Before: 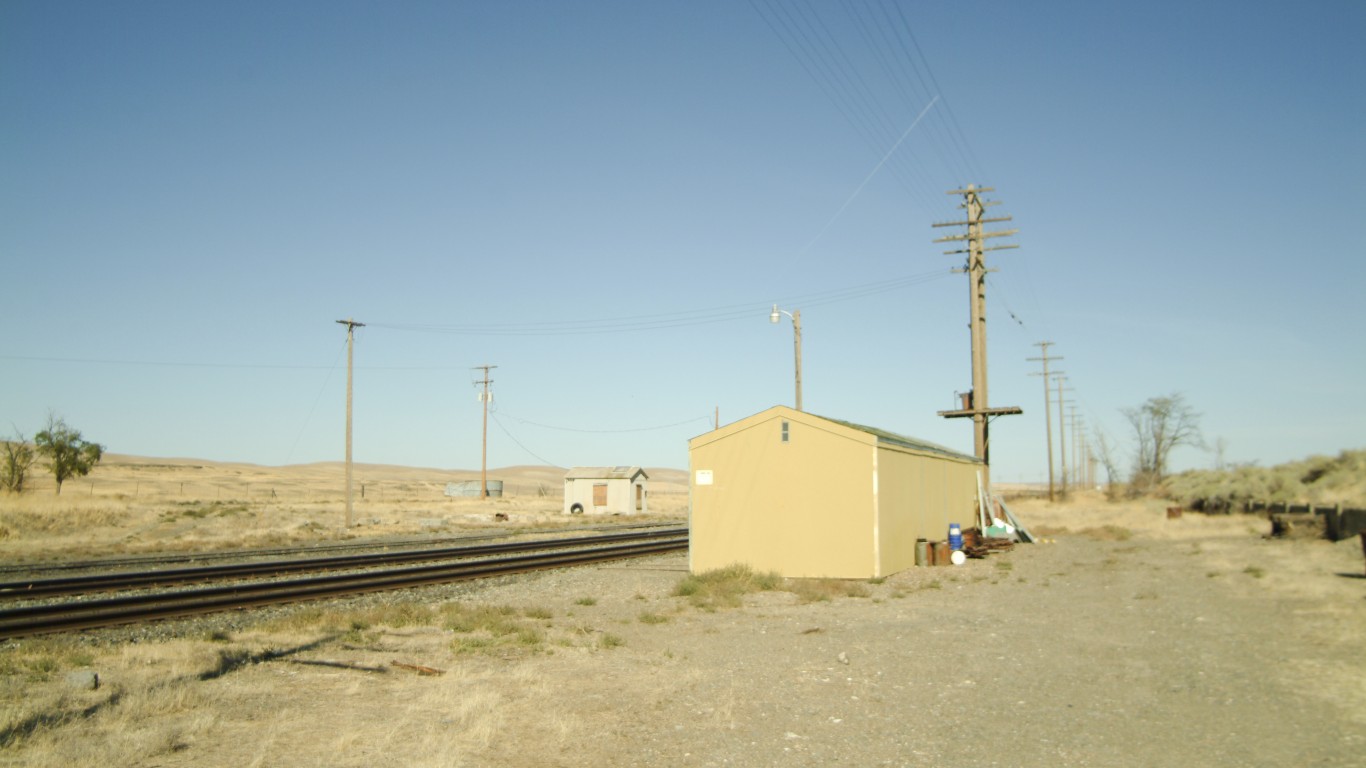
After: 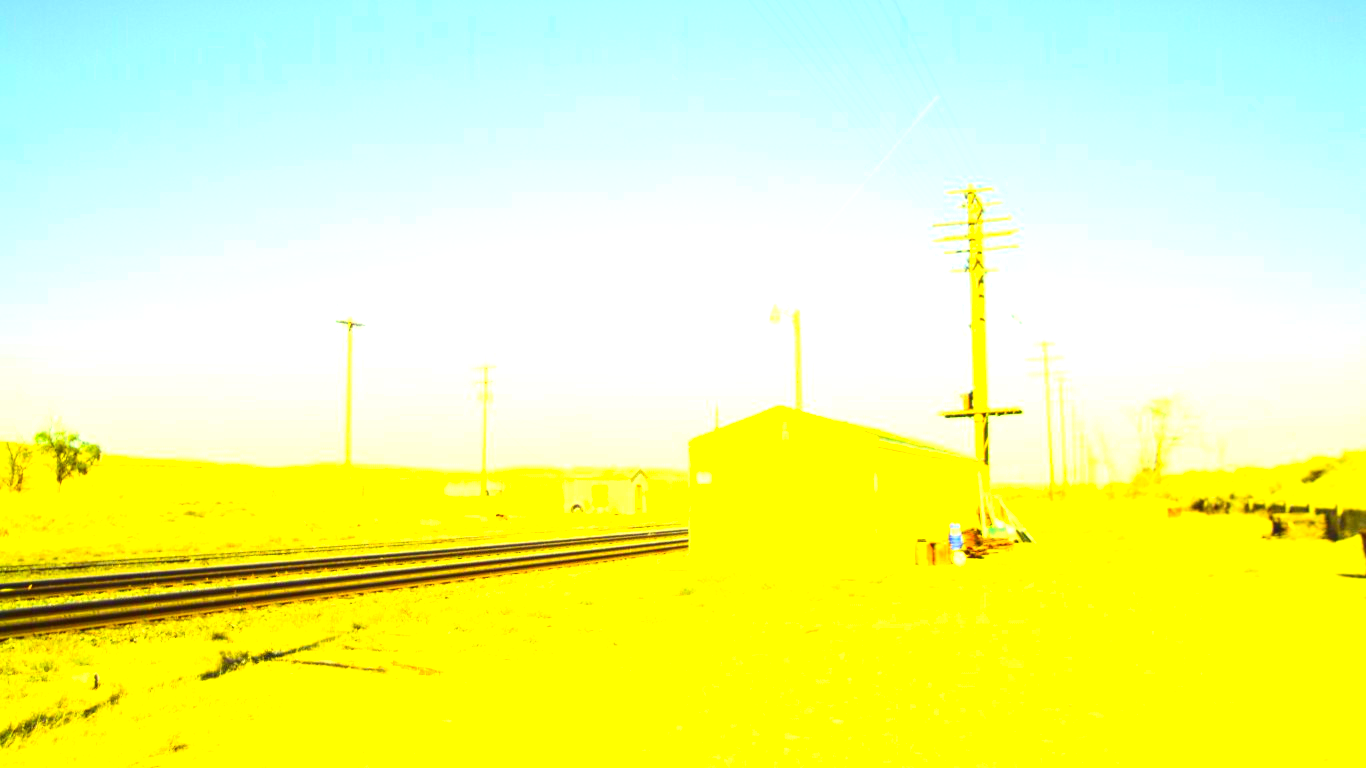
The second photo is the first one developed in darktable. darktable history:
exposure: exposure 1.993 EV, compensate highlight preservation false
local contrast: on, module defaults
contrast brightness saturation: contrast 0.261, brightness 0.022, saturation 0.866
color correction: highlights a* -0.58, highlights b* 39.9, shadows a* 9.72, shadows b* -0.766
